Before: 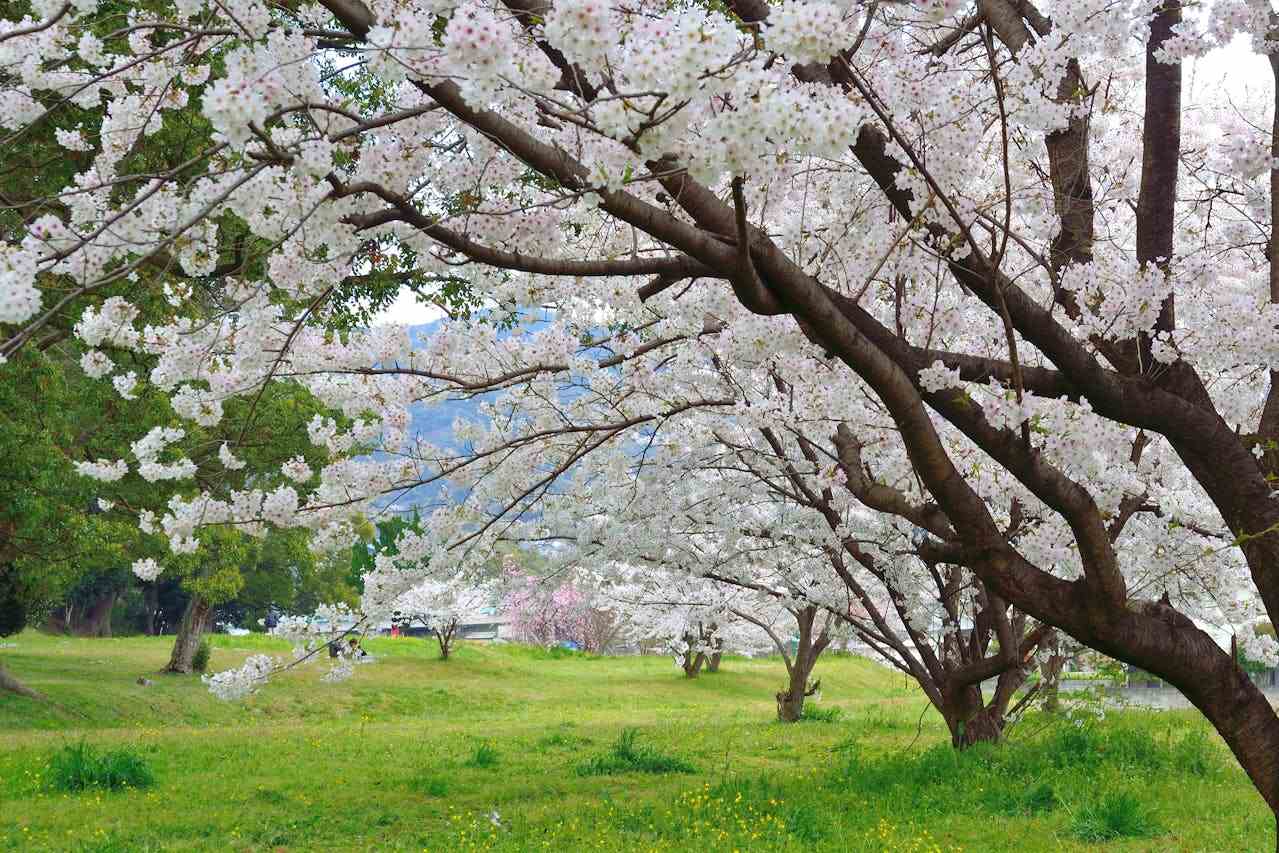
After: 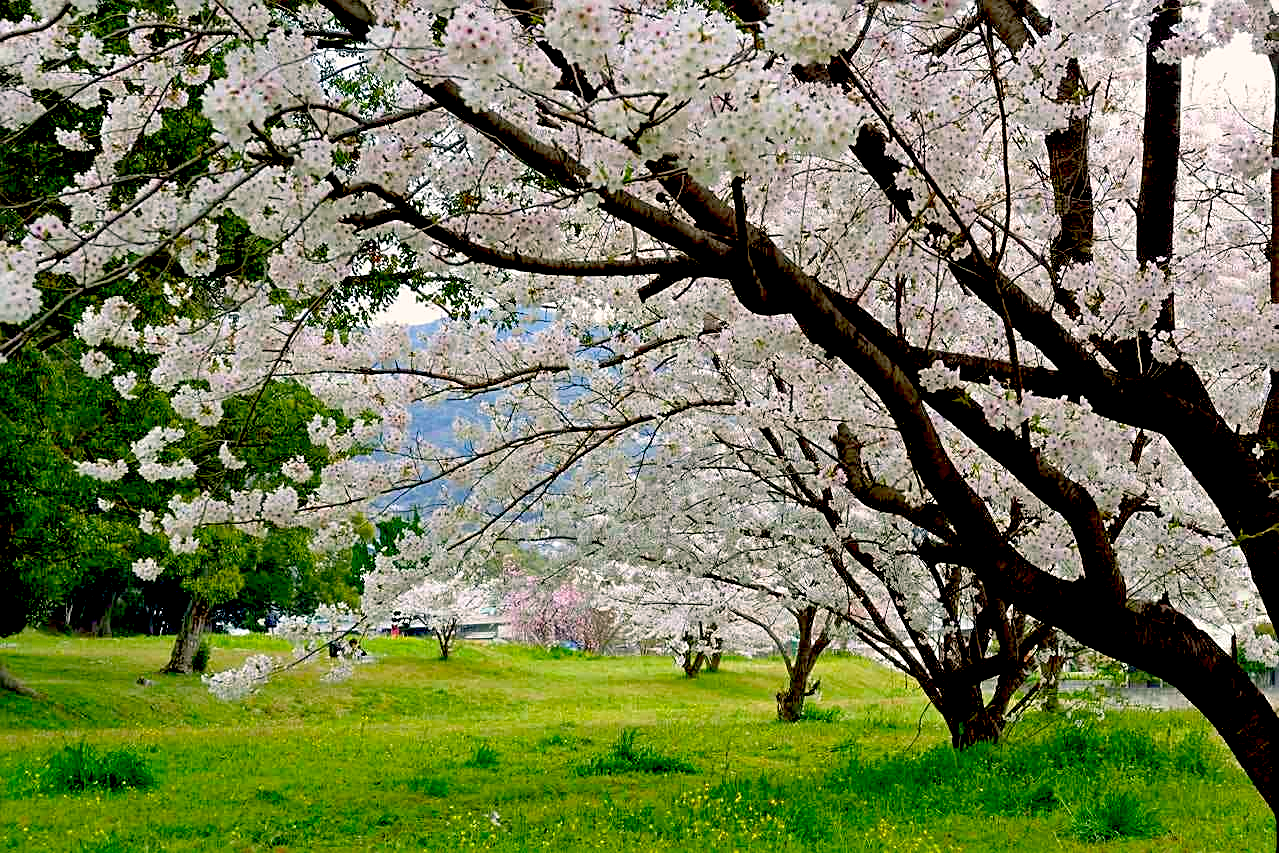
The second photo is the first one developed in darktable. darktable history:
exposure: black level correction 0.055, exposure -0.031 EV, compensate highlight preservation false
sharpen: on, module defaults
color zones: curves: ch1 [(0, 0.525) (0.143, 0.556) (0.286, 0.52) (0.429, 0.5) (0.571, 0.5) (0.714, 0.5) (0.857, 0.503) (1, 0.525)]
color correction: highlights a* 4.47, highlights b* 4.96, shadows a* -7.75, shadows b* 4.71
